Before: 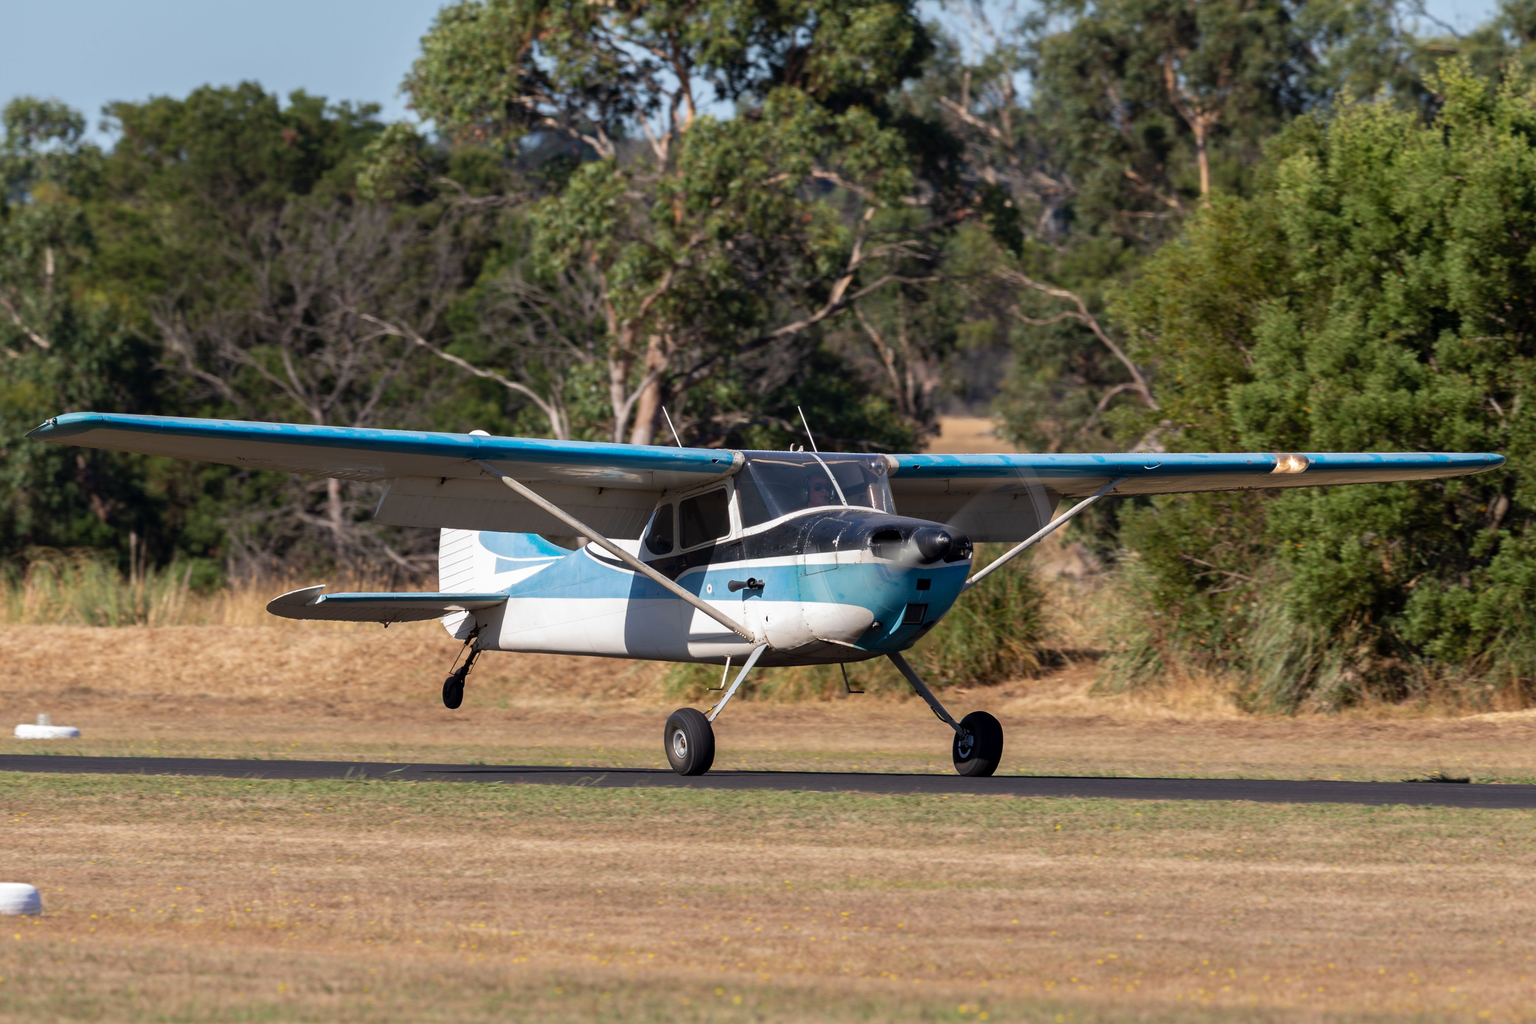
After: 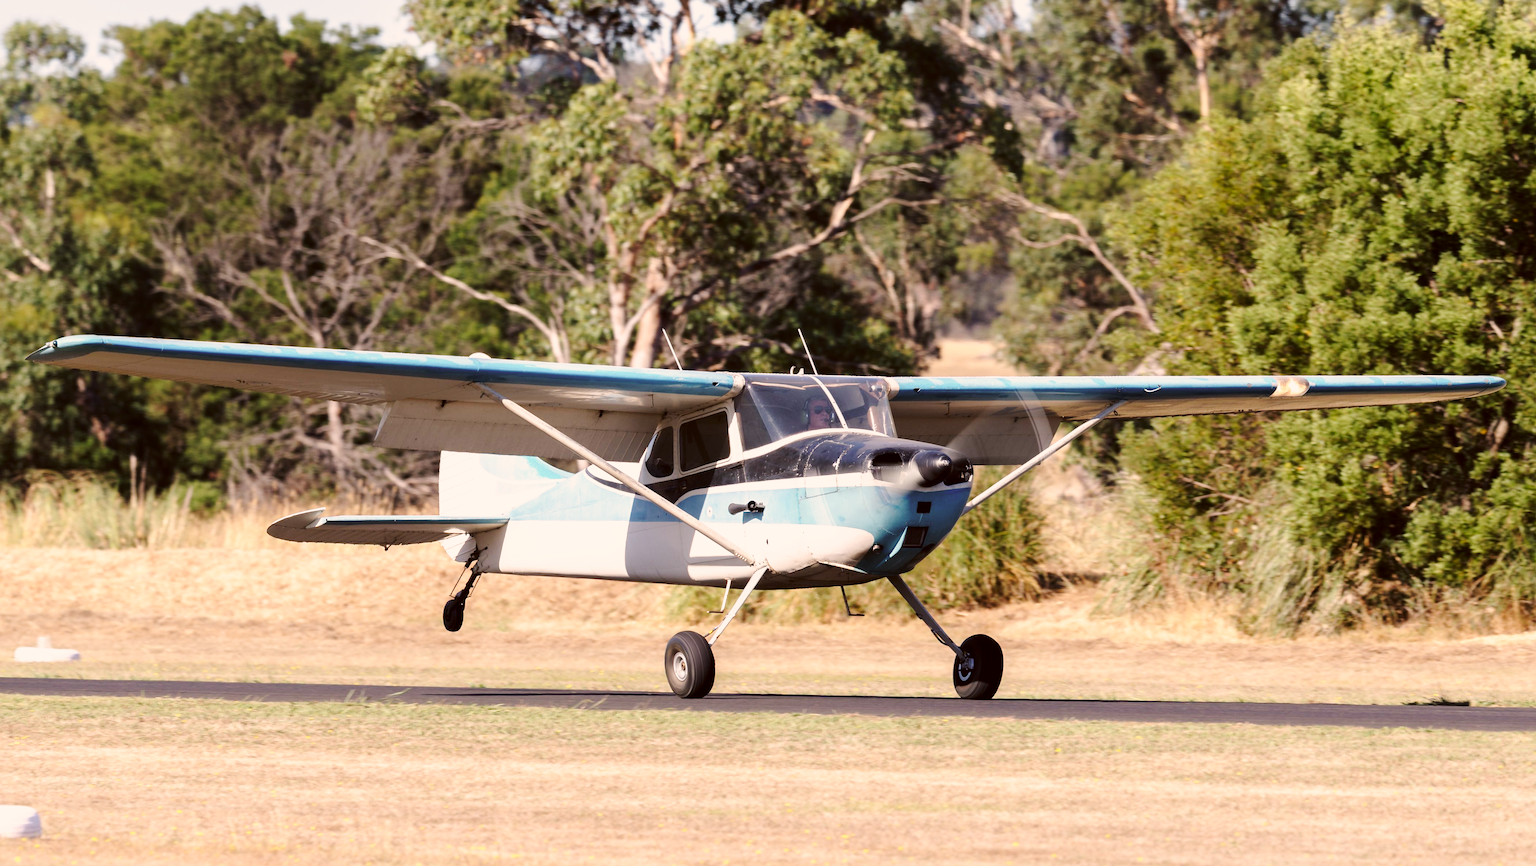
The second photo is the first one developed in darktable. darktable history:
base curve: curves: ch0 [(0, 0) (0.025, 0.046) (0.112, 0.277) (0.467, 0.74) (0.814, 0.929) (1, 0.942)], preserve colors none
crop: top 7.594%, bottom 7.718%
tone equalizer: -8 EV -0.383 EV, -7 EV -0.416 EV, -6 EV -0.372 EV, -5 EV -0.187 EV, -3 EV 0.207 EV, -2 EV 0.317 EV, -1 EV 0.397 EV, +0 EV 0.426 EV
color correction: highlights a* 6.43, highlights b* 7.97, shadows a* 5.41, shadows b* 7.22, saturation 0.89
